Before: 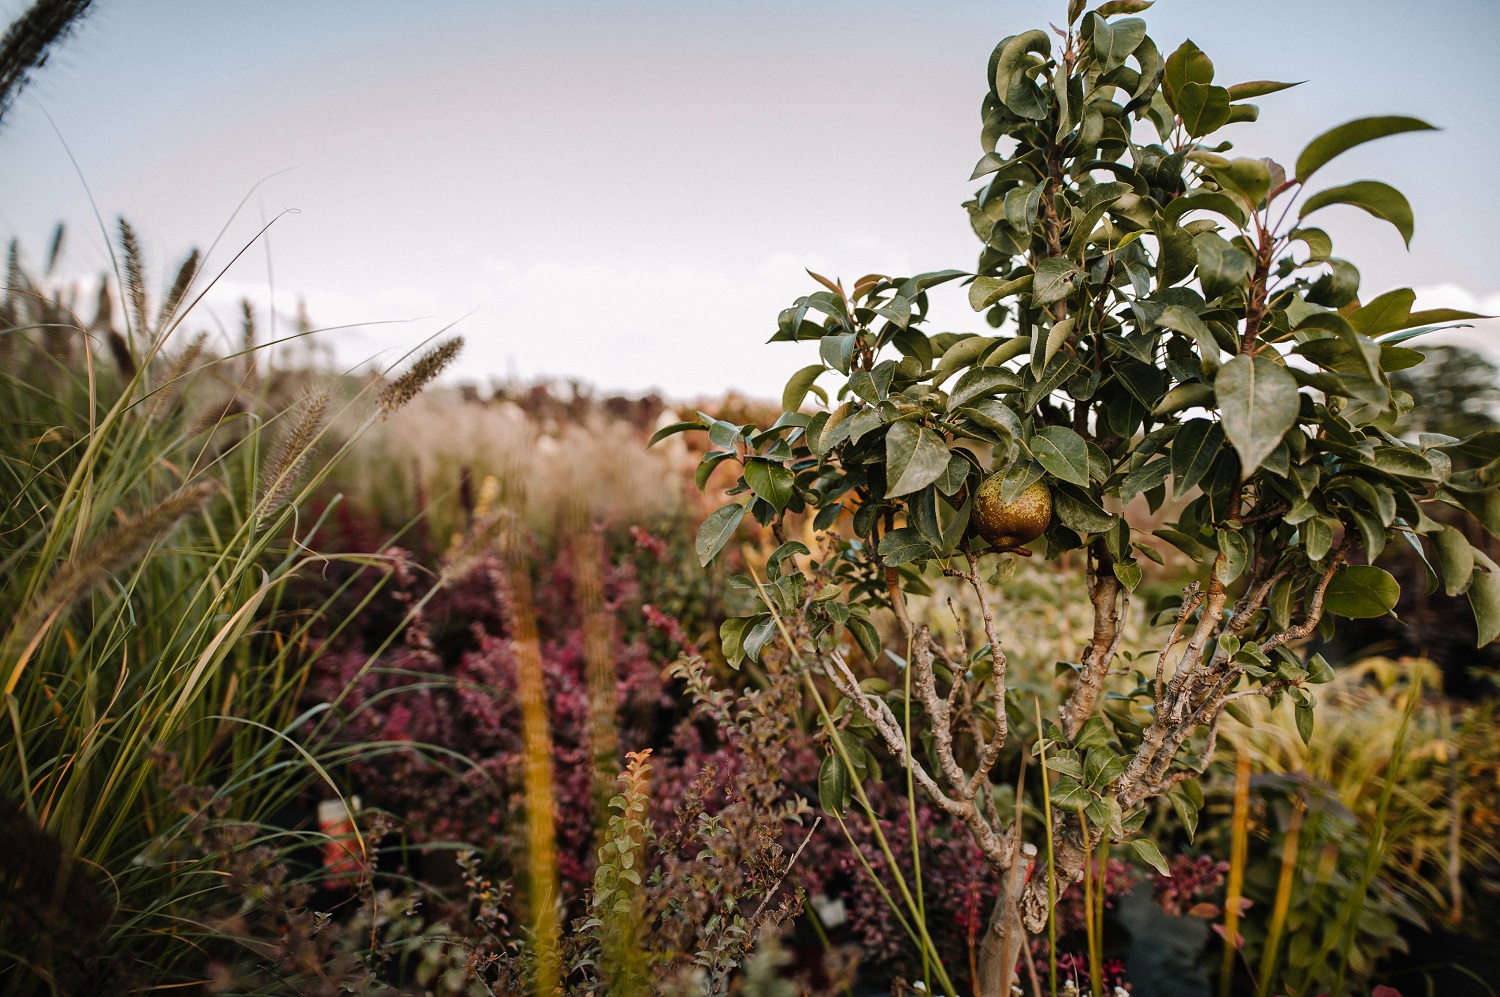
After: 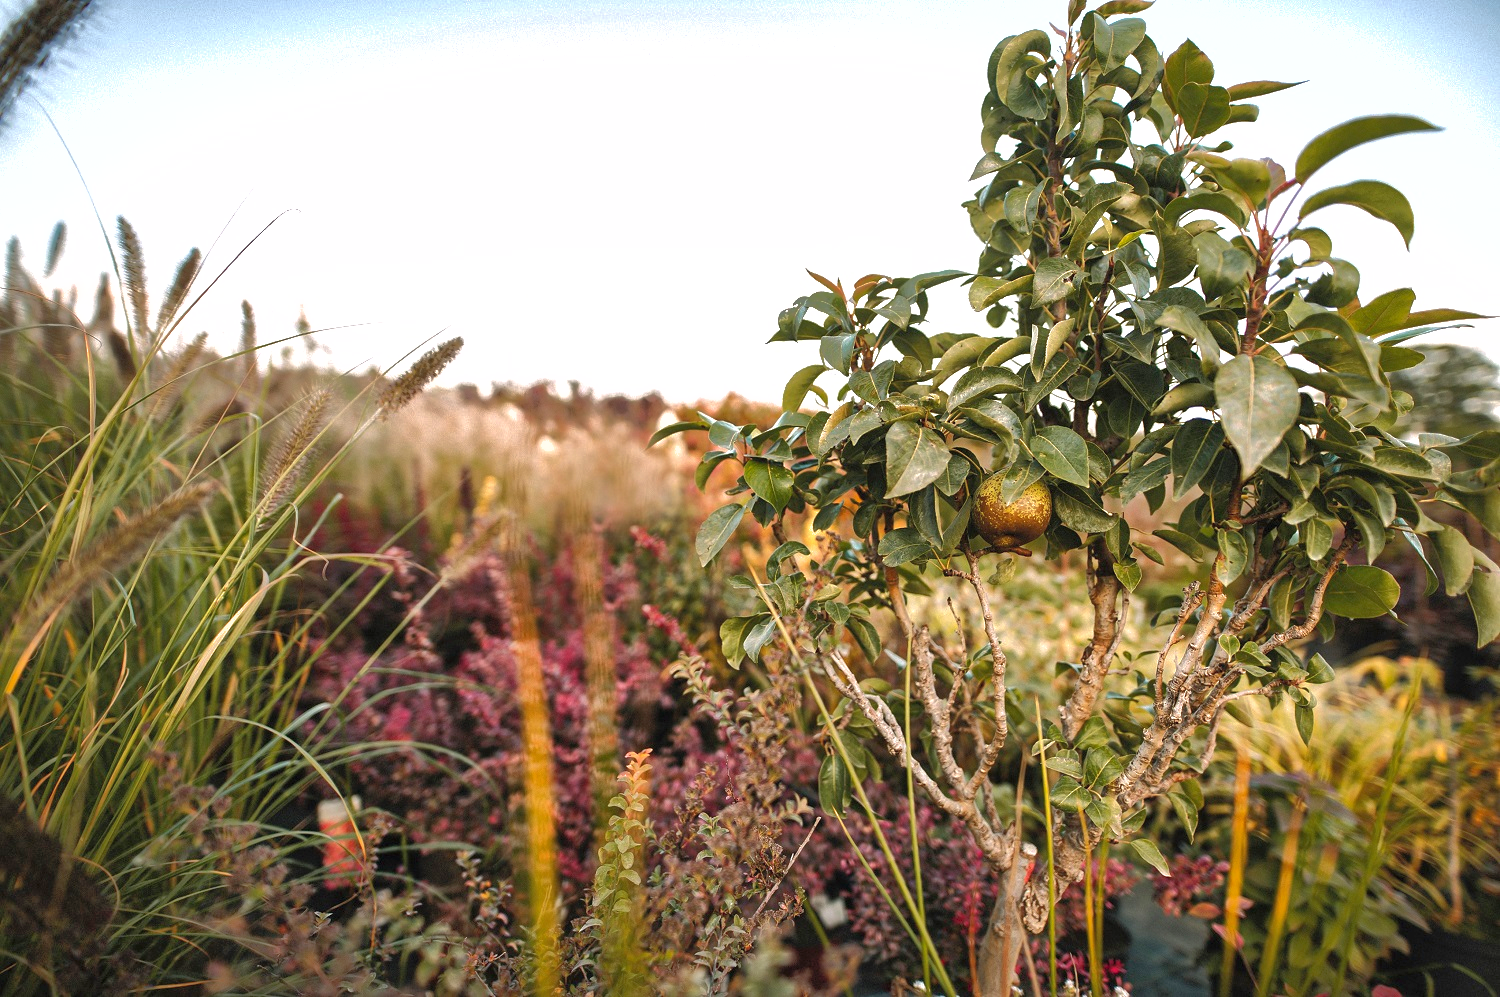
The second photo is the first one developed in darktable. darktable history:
shadows and highlights: shadows 60.91, highlights -59.83
levels: levels [0, 0.476, 0.951]
exposure: black level correction 0, exposure 0.692 EV, compensate highlight preservation false
